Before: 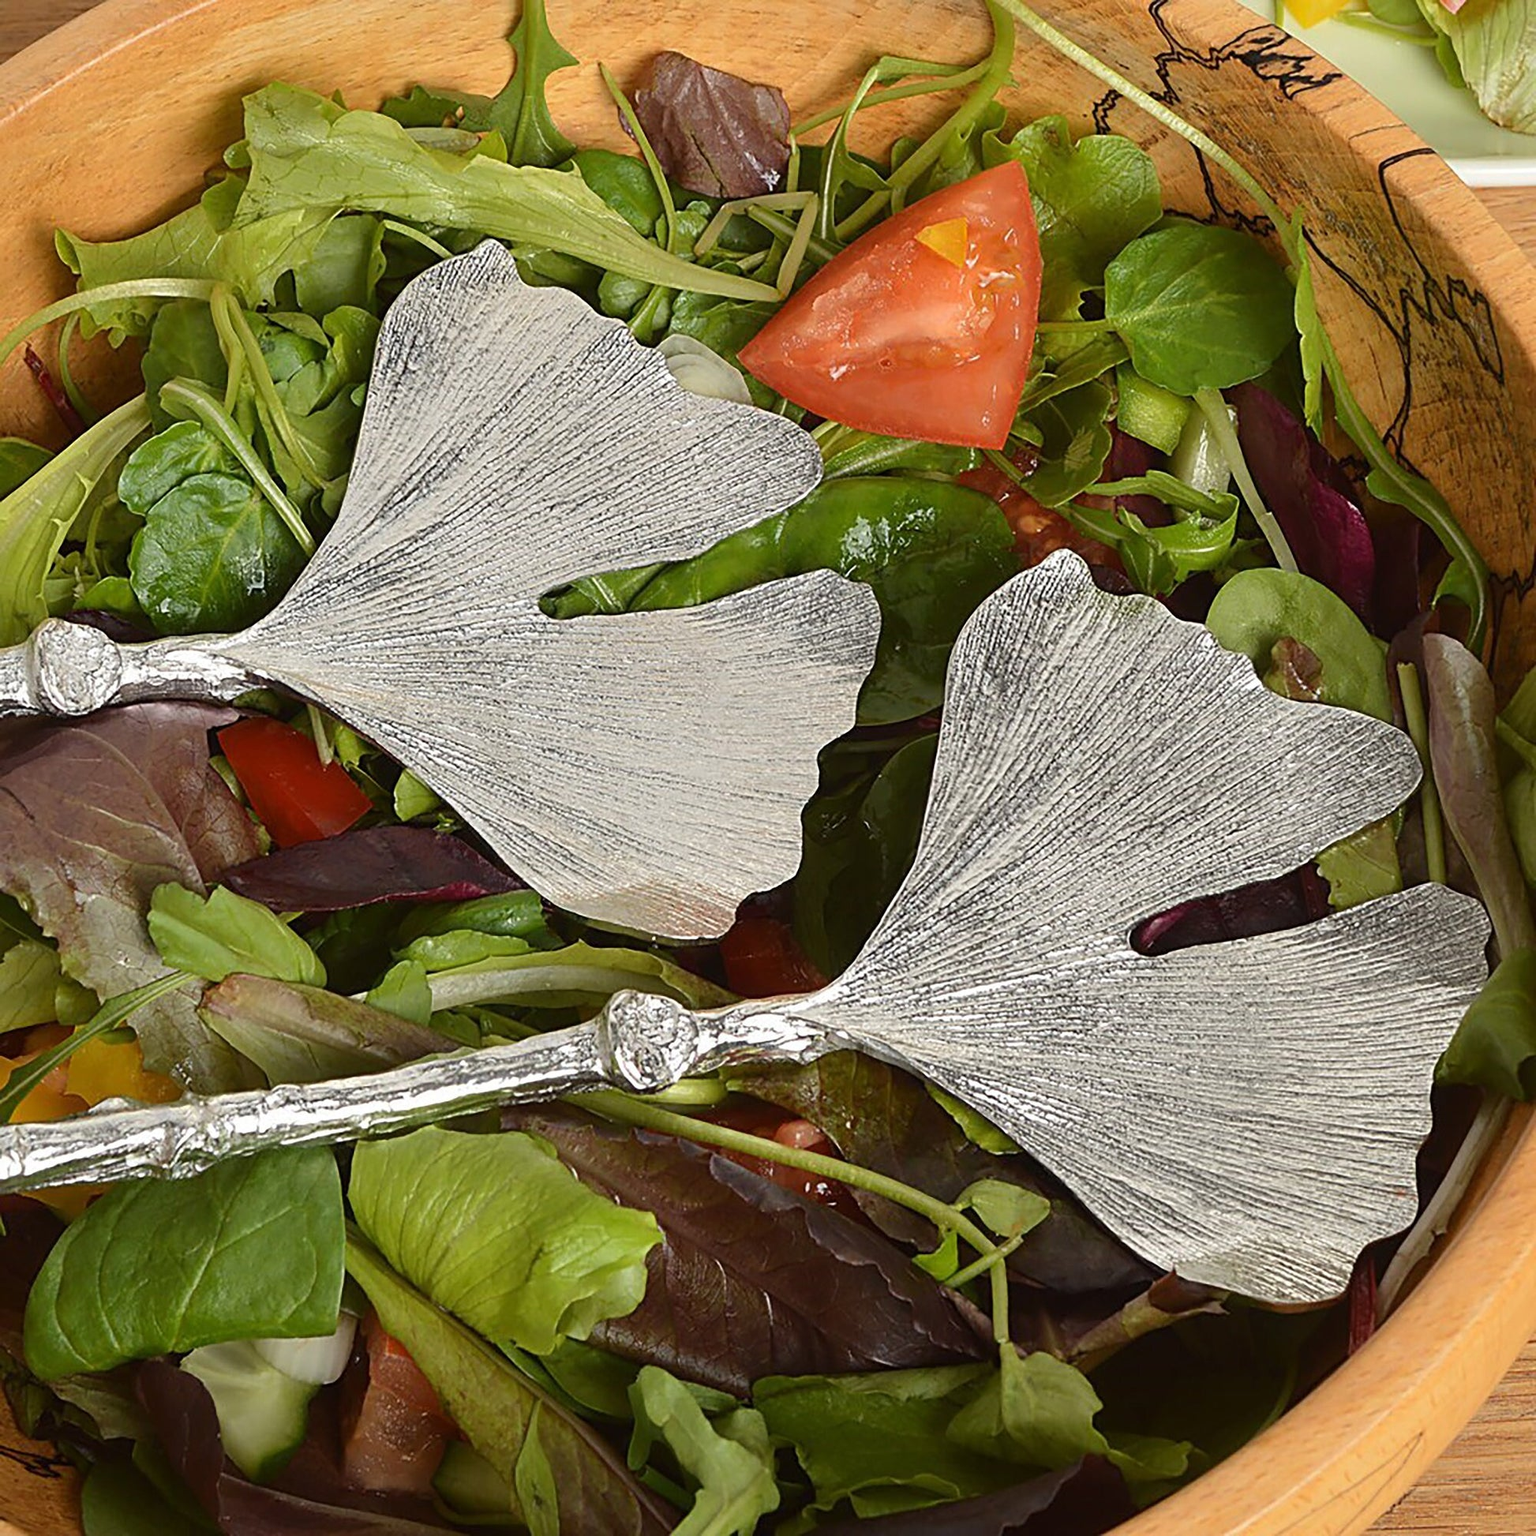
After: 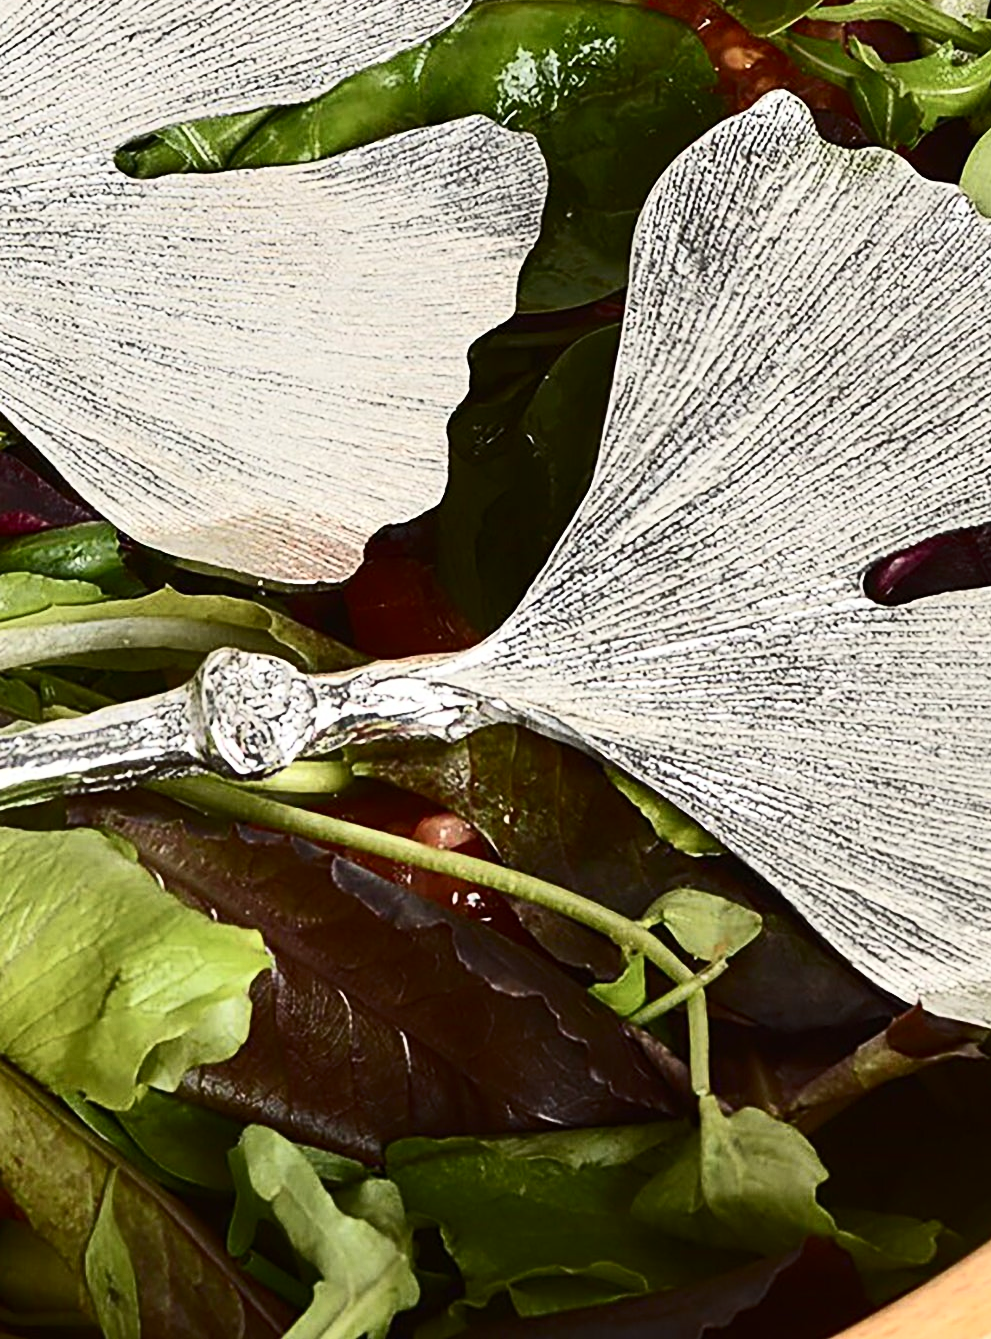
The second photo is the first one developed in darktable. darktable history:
contrast brightness saturation: contrast 0.39, brightness 0.1
crop and rotate: left 29.237%, top 31.152%, right 19.807%
